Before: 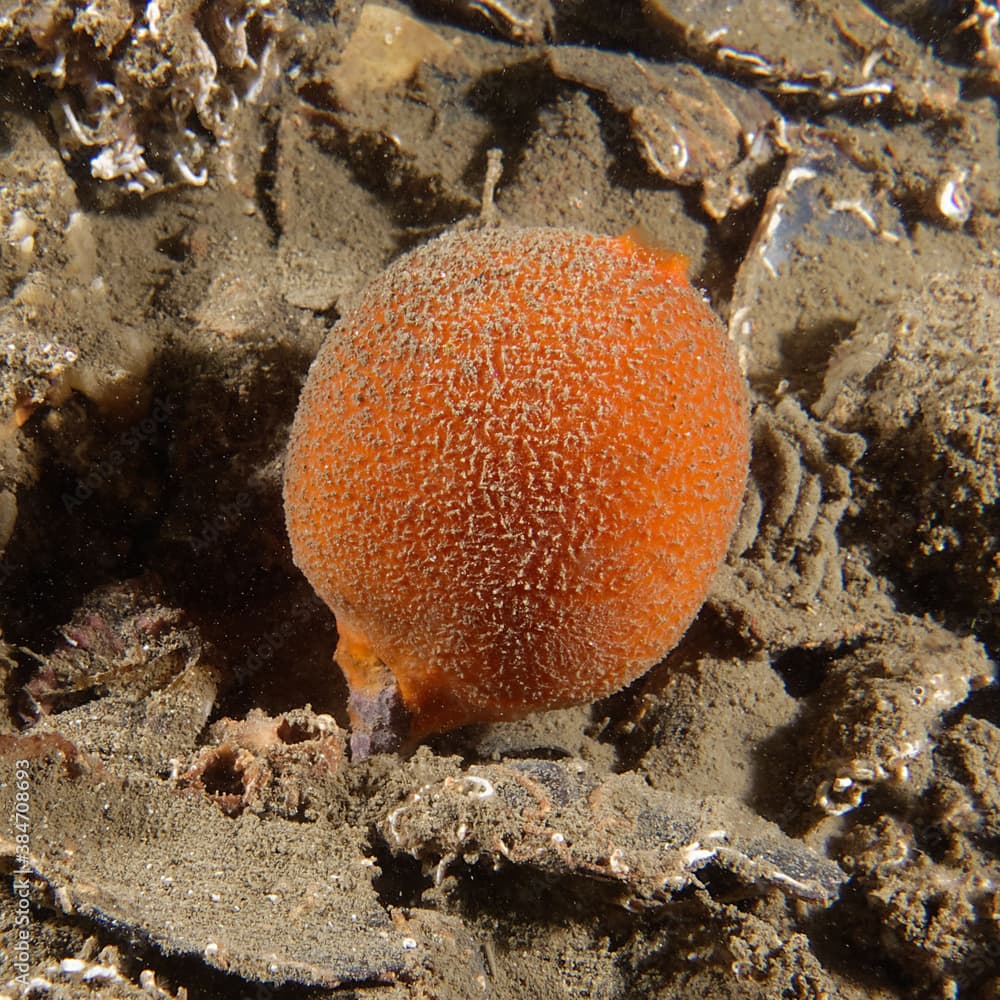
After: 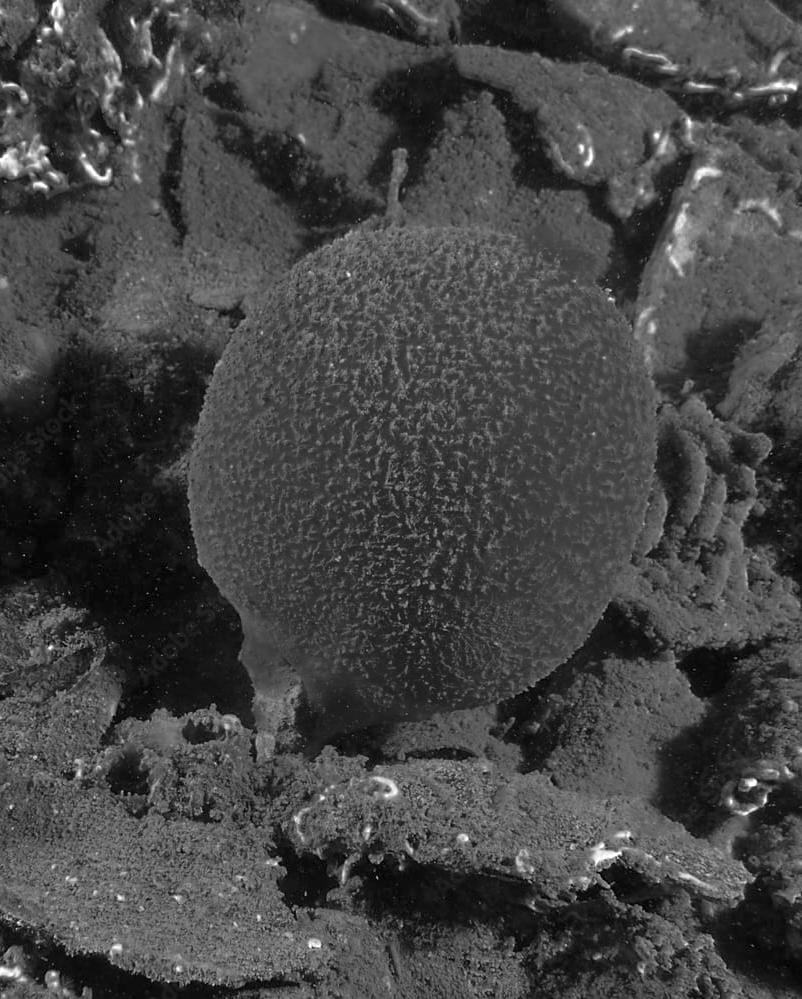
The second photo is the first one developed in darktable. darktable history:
color zones: curves: ch0 [(0.287, 0.048) (0.493, 0.484) (0.737, 0.816)]; ch1 [(0, 0) (0.143, 0) (0.286, 0) (0.429, 0) (0.571, 0) (0.714, 0) (0.857, 0)]
crop and rotate: left 9.559%, right 10.178%
velvia: on, module defaults
shadows and highlights: soften with gaussian
